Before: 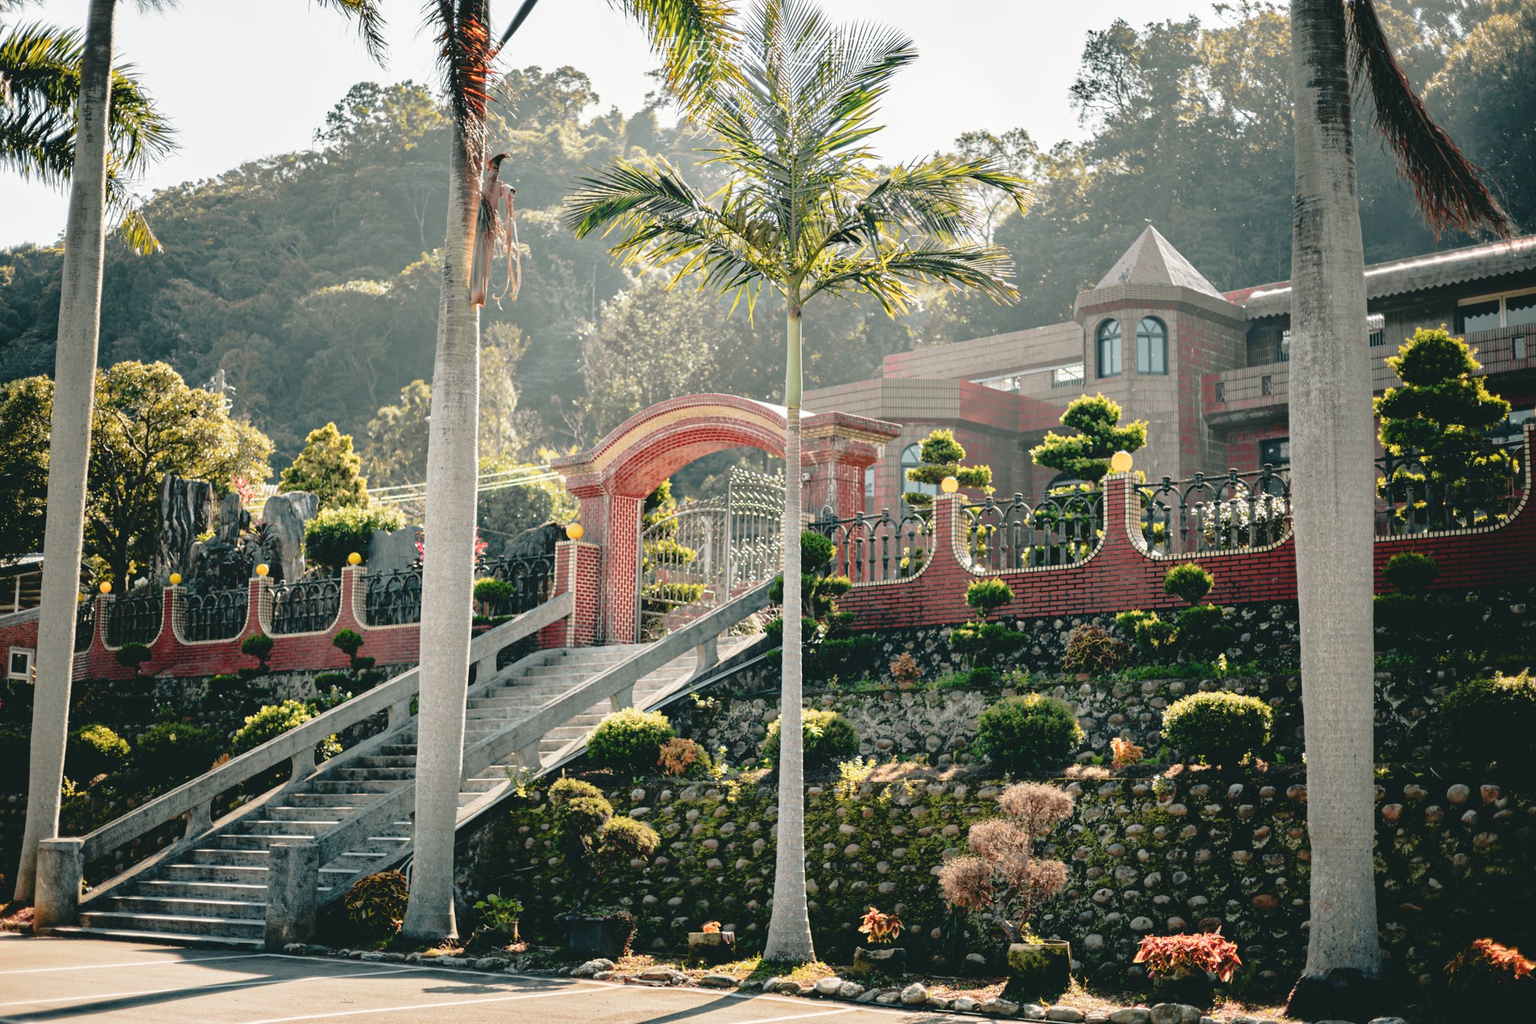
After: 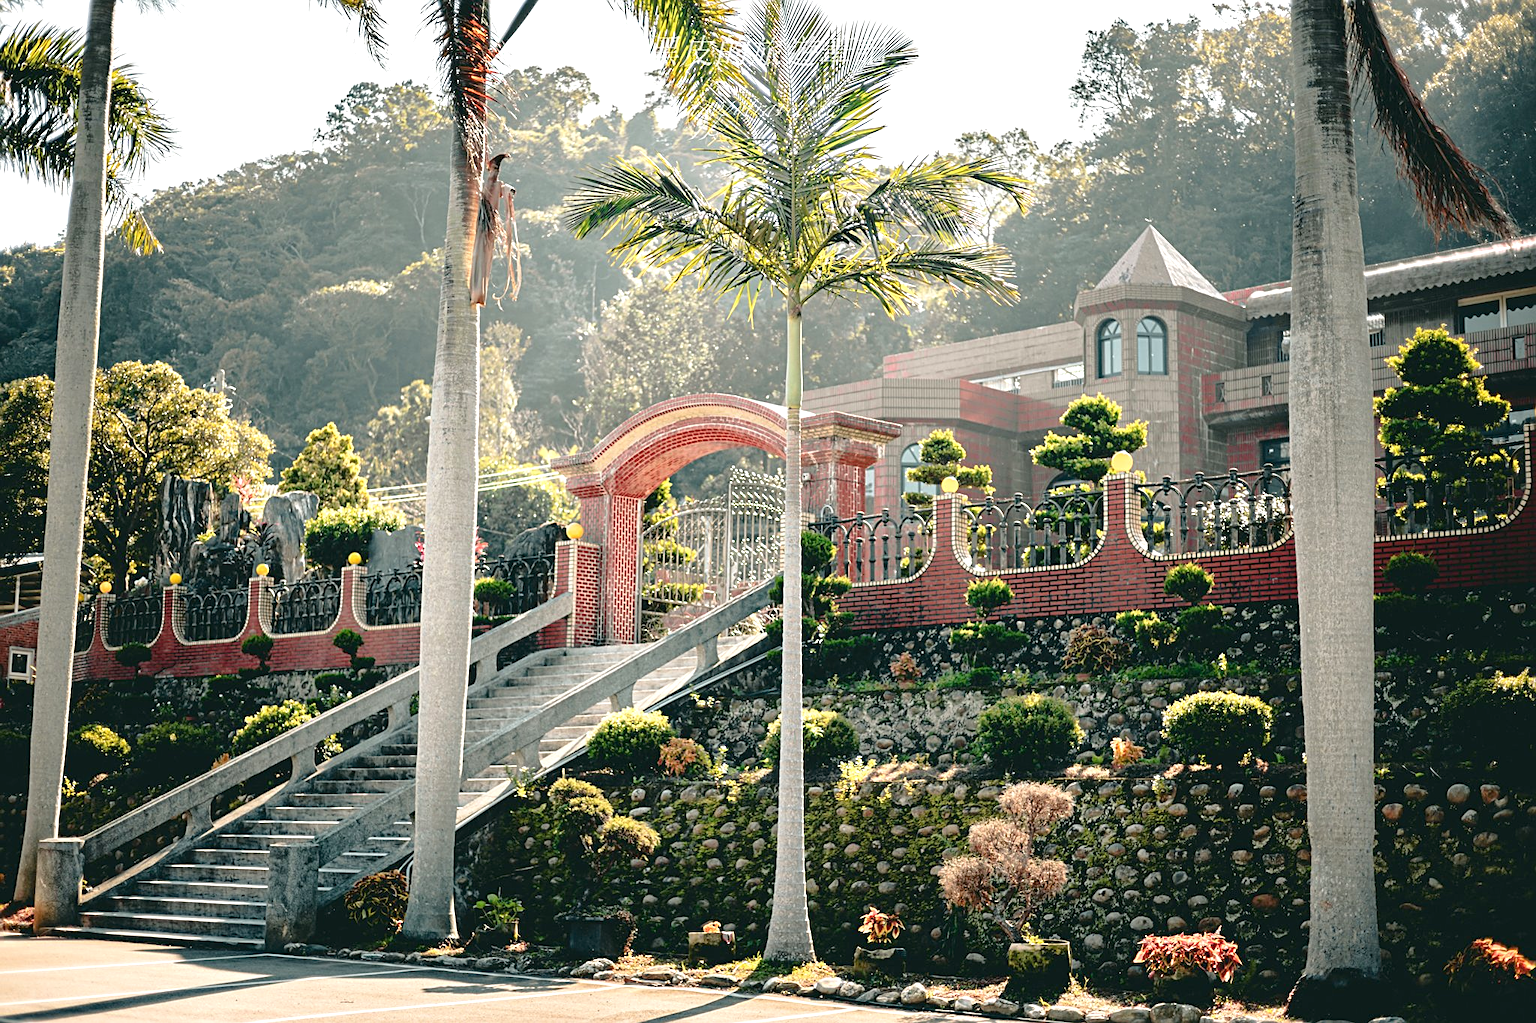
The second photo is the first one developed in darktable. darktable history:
sharpen: on, module defaults
exposure: black level correction 0.004, exposure 0.385 EV, compensate highlight preservation false
